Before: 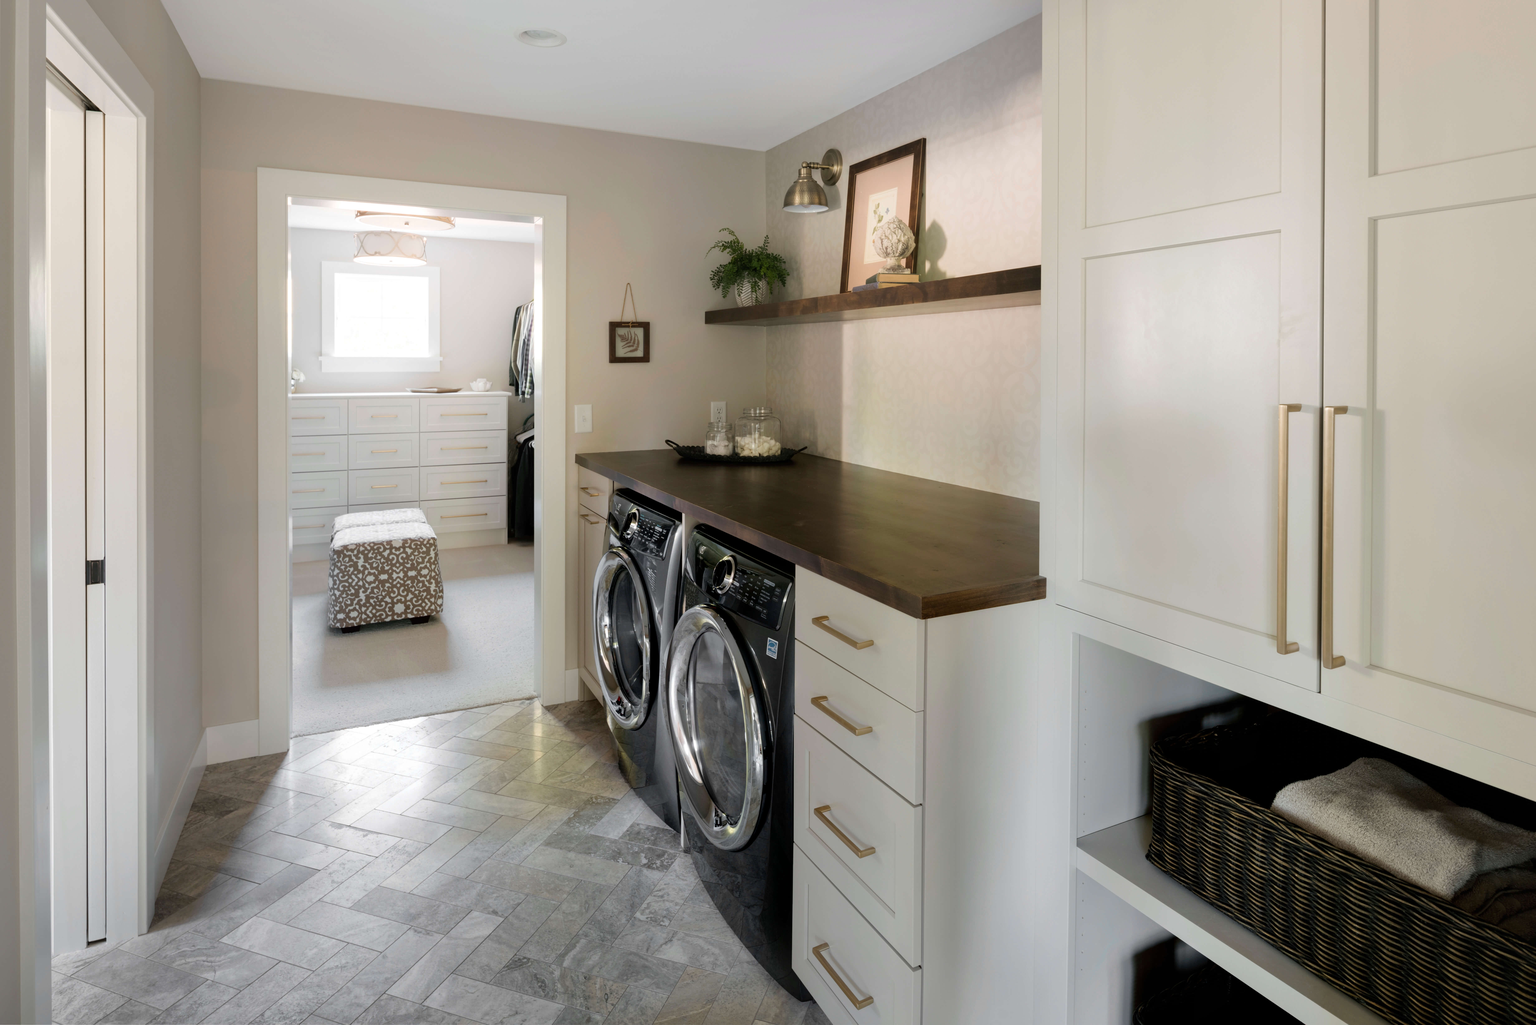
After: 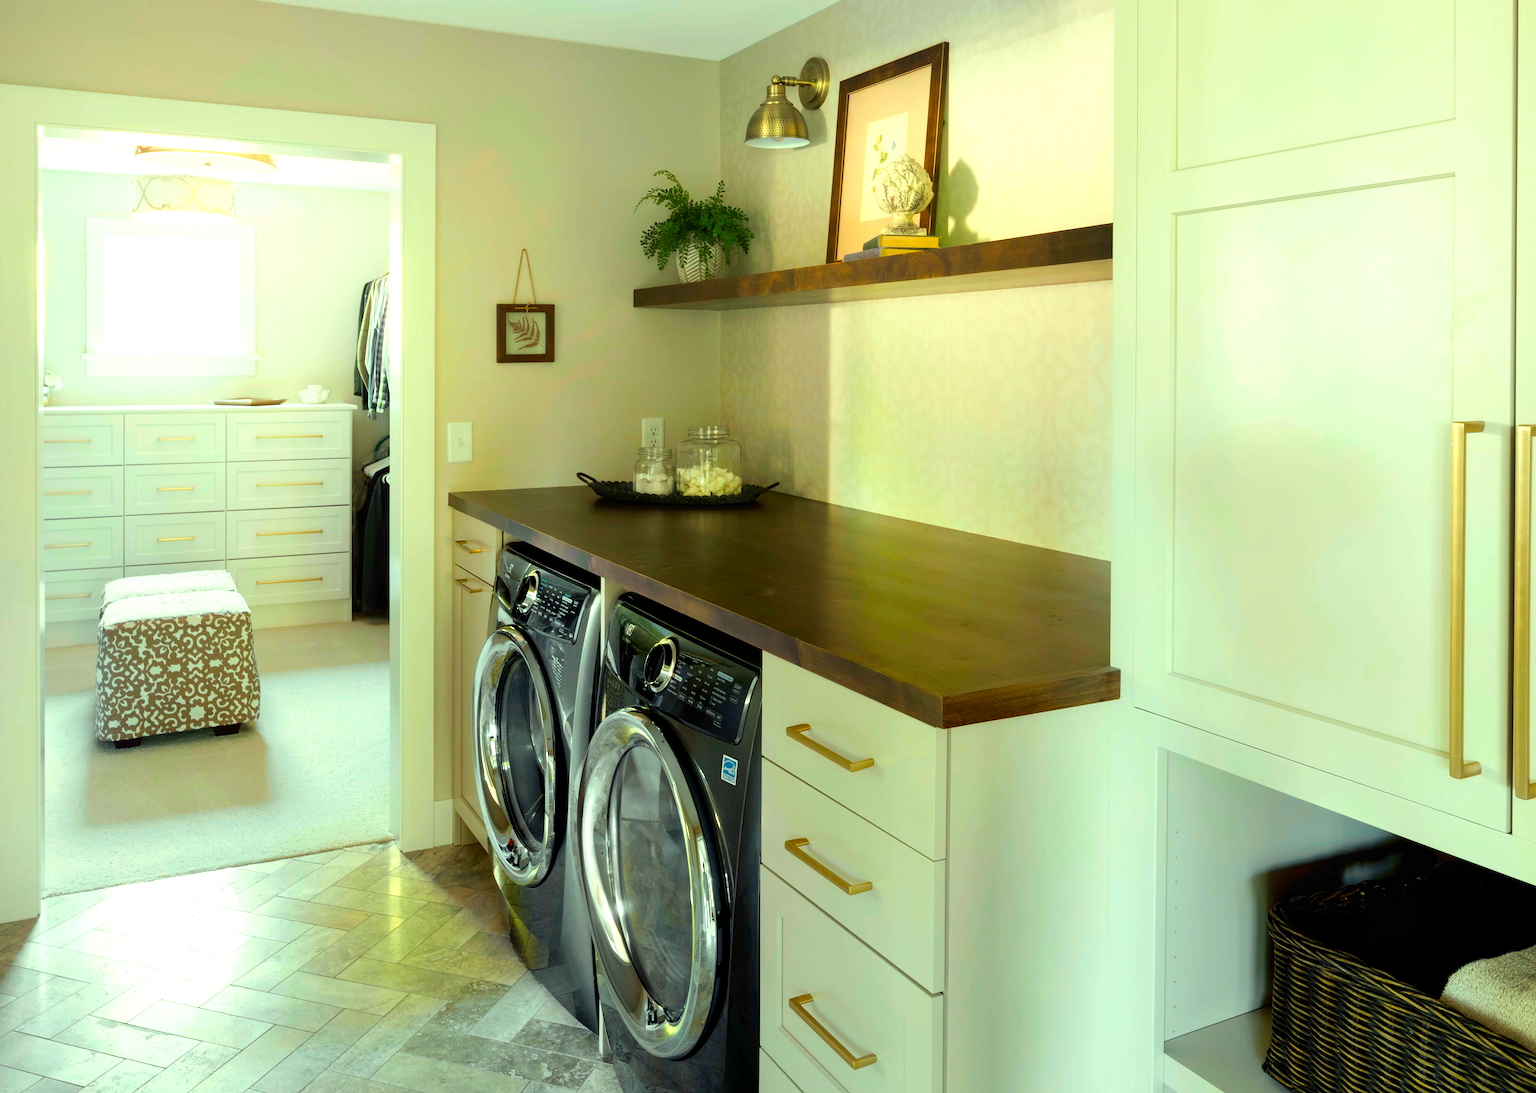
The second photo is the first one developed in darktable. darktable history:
exposure: exposure 0.643 EV, compensate highlight preservation false
crop and rotate: left 17.019%, top 10.632%, right 12.897%, bottom 14.589%
color correction: highlights a* -11, highlights b* 9.95, saturation 1.72
sharpen: amount 0.208
